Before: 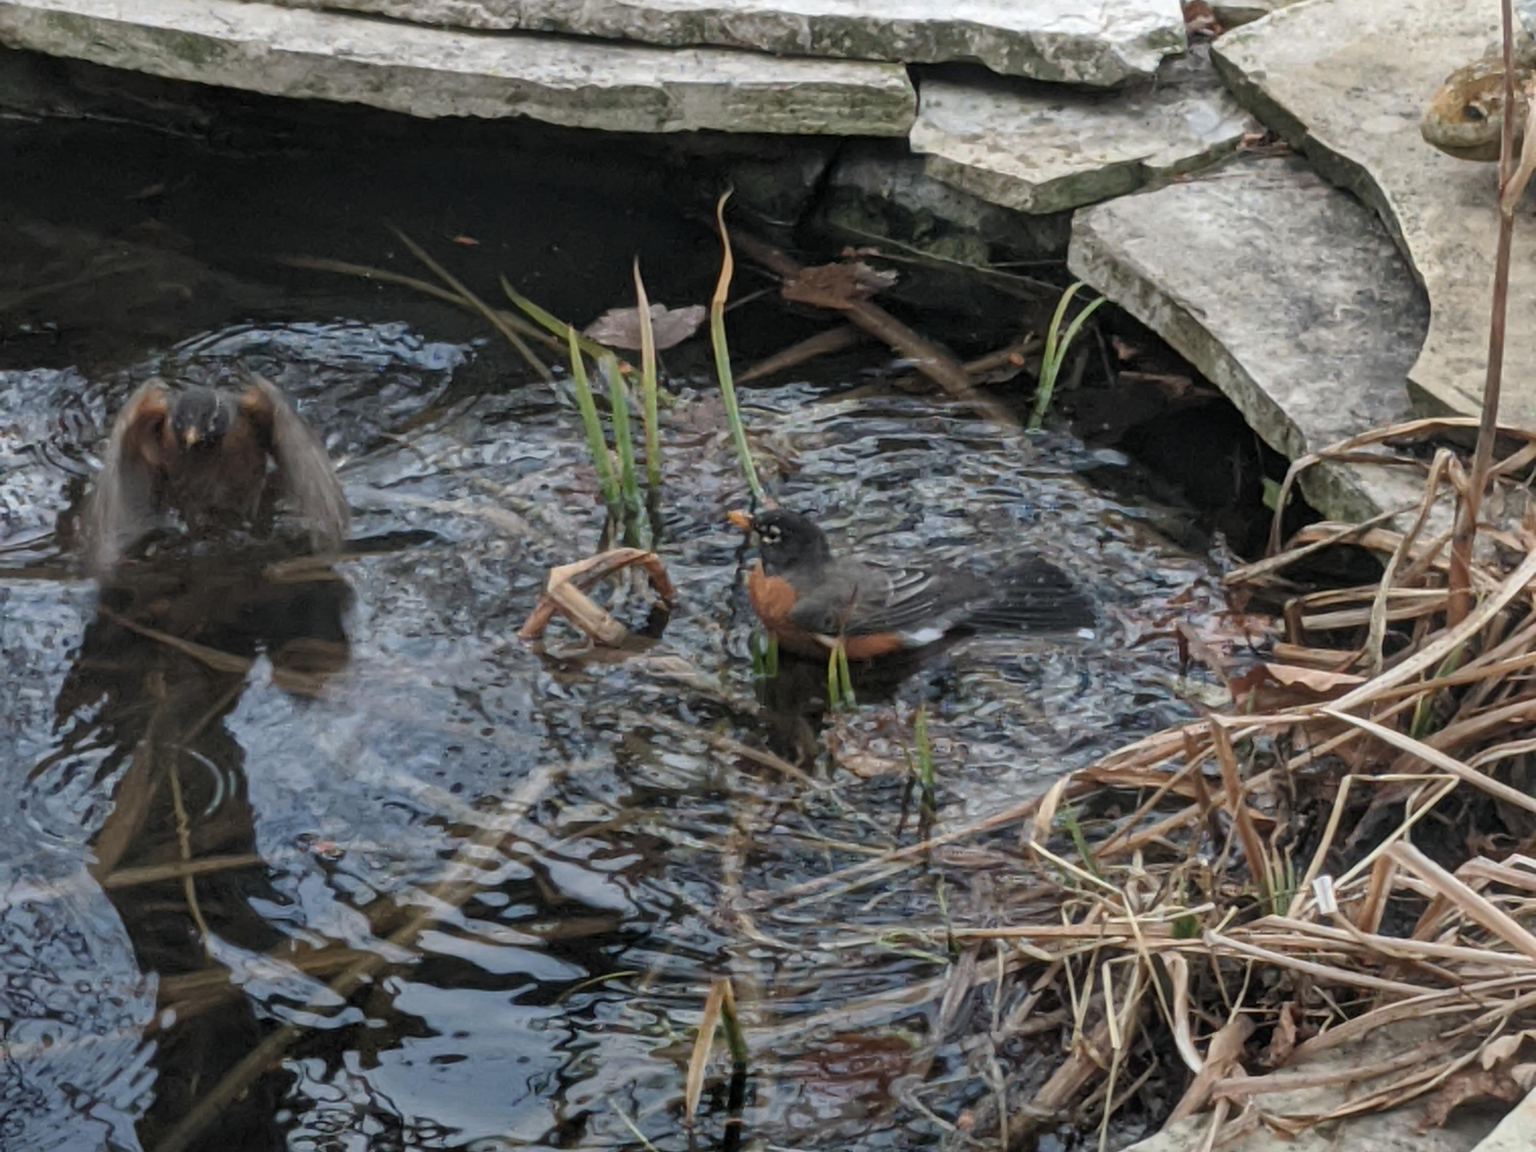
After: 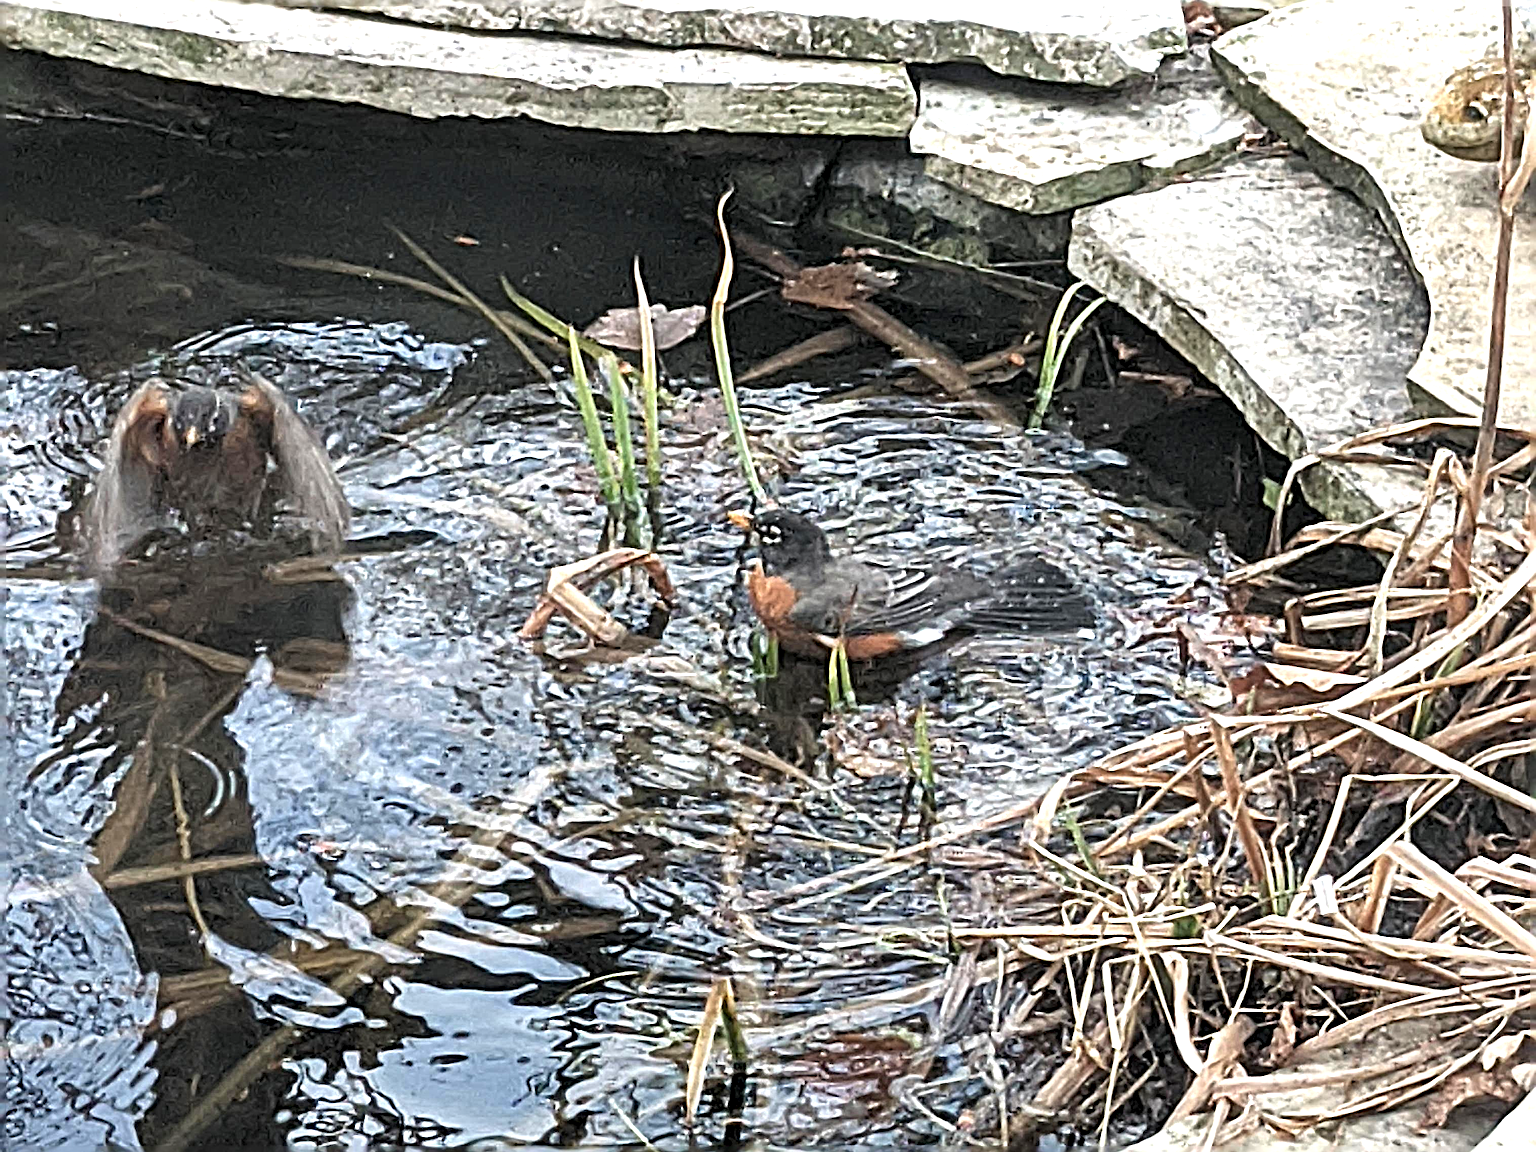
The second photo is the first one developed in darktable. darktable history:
exposure: black level correction 0, exposure 1.2 EV, compensate exposure bias true, compensate highlight preservation false
sharpen: radius 6.3, amount 1.8, threshold 0
